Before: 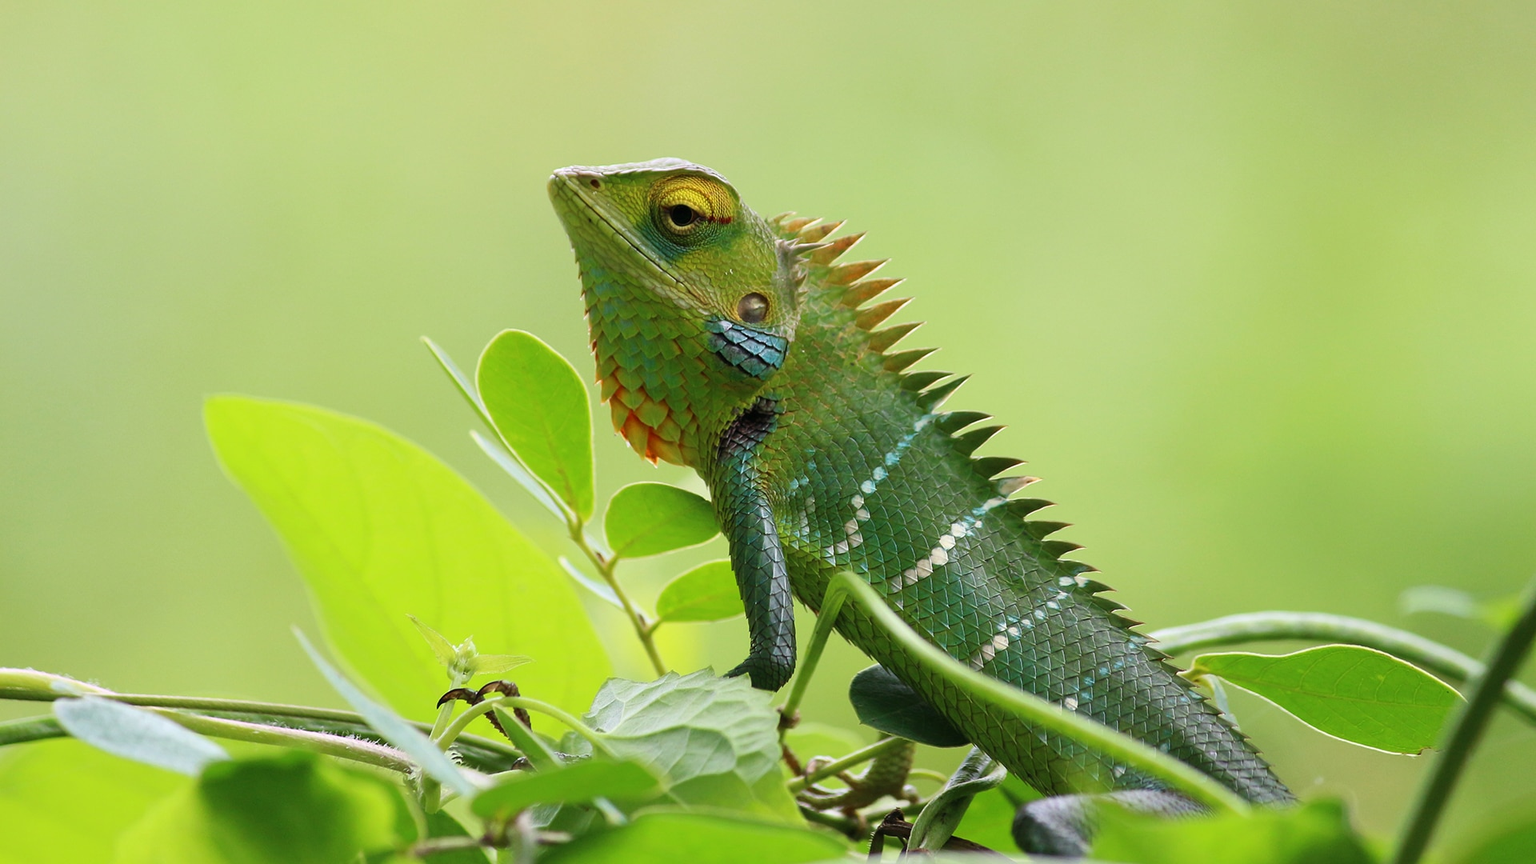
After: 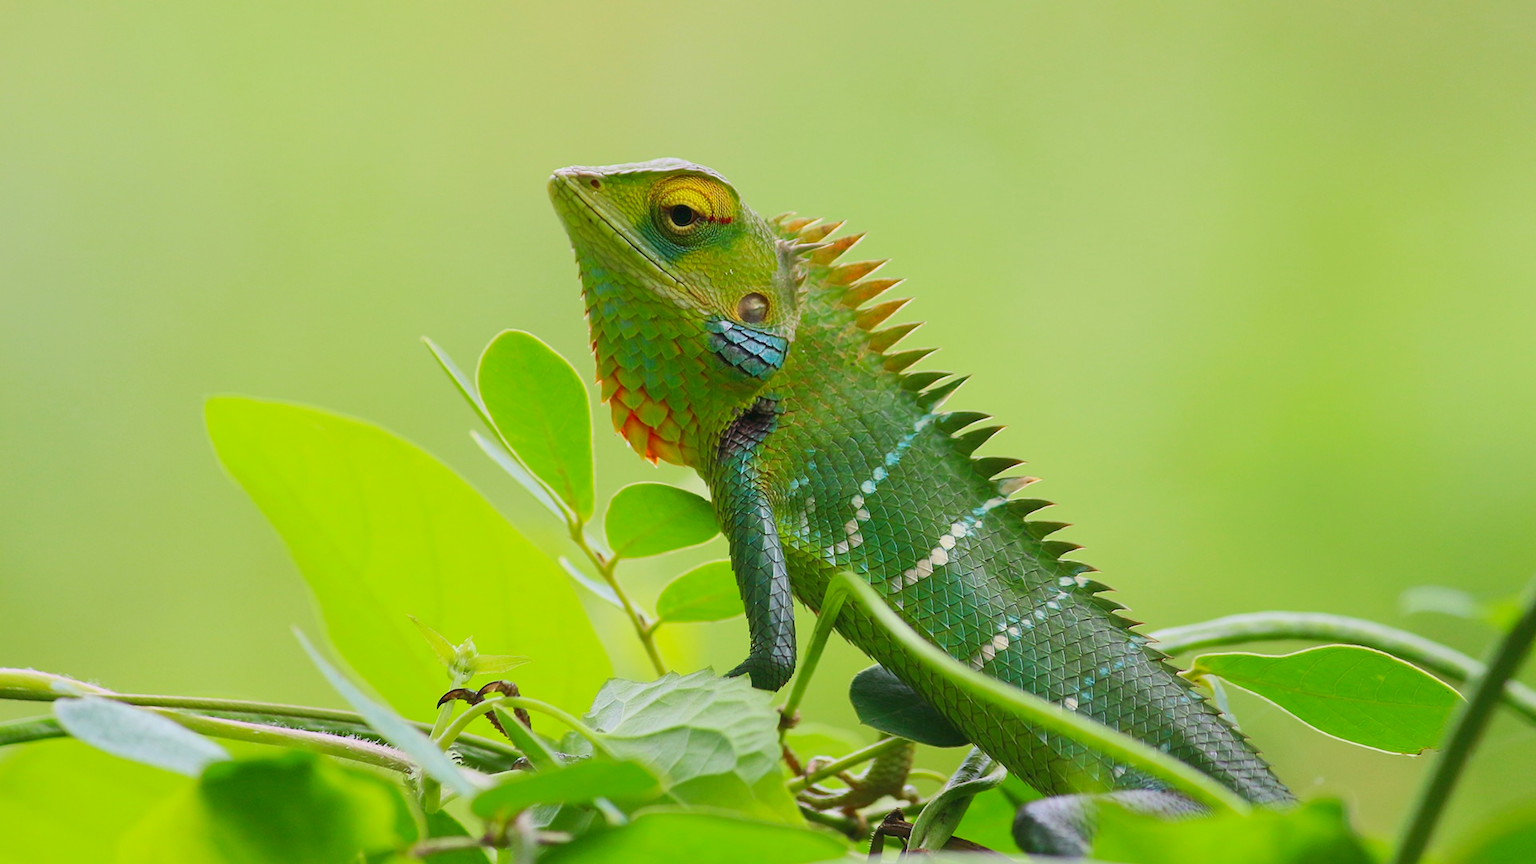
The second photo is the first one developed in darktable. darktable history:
contrast brightness saturation: saturation 0.18
color balance rgb: contrast -30%
tone equalizer: -8 EV -0.417 EV, -7 EV -0.389 EV, -6 EV -0.333 EV, -5 EV -0.222 EV, -3 EV 0.222 EV, -2 EV 0.333 EV, -1 EV 0.389 EV, +0 EV 0.417 EV, edges refinement/feathering 500, mask exposure compensation -1.57 EV, preserve details no
exposure: exposure 0.217 EV, compensate highlight preservation false
